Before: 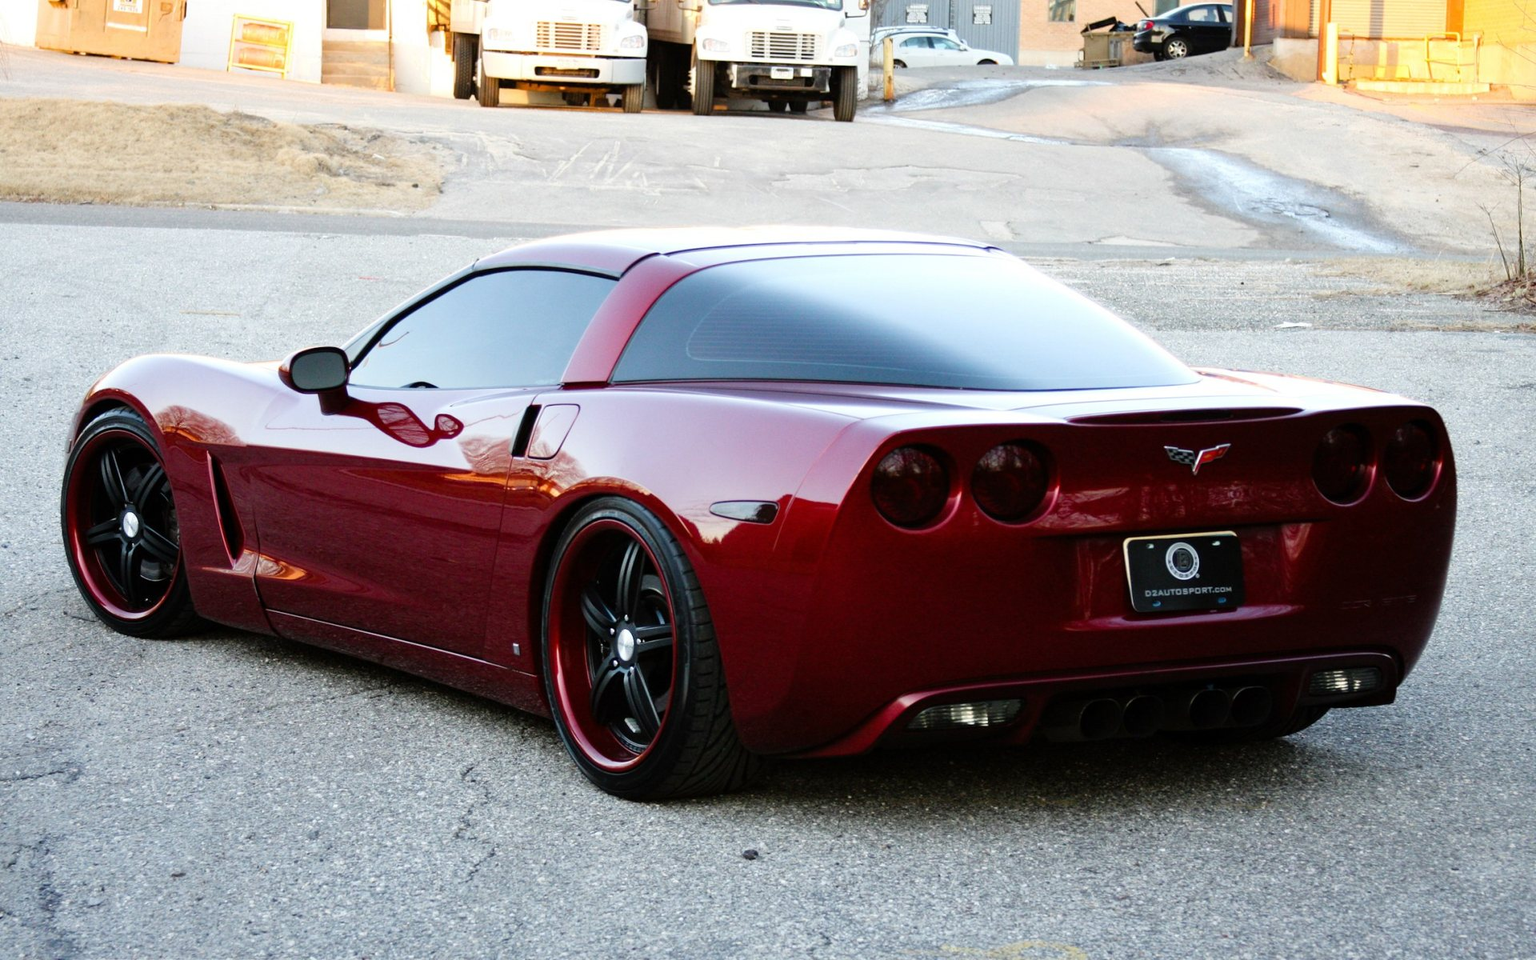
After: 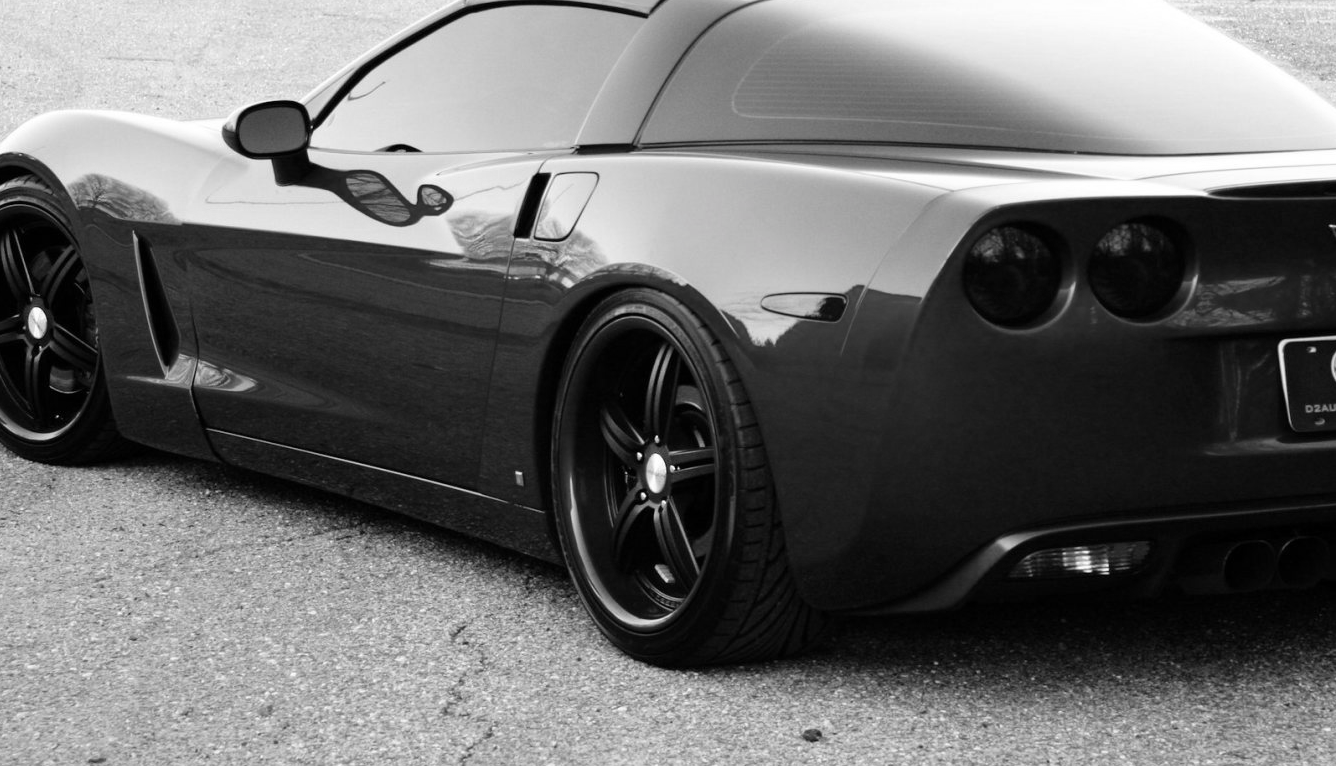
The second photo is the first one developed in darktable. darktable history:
crop: left 6.584%, top 27.756%, right 23.785%, bottom 8.399%
color zones: curves: ch1 [(0, -0.014) (0.143, -0.013) (0.286, -0.013) (0.429, -0.016) (0.571, -0.019) (0.714, -0.015) (0.857, 0.002) (1, -0.014)]
